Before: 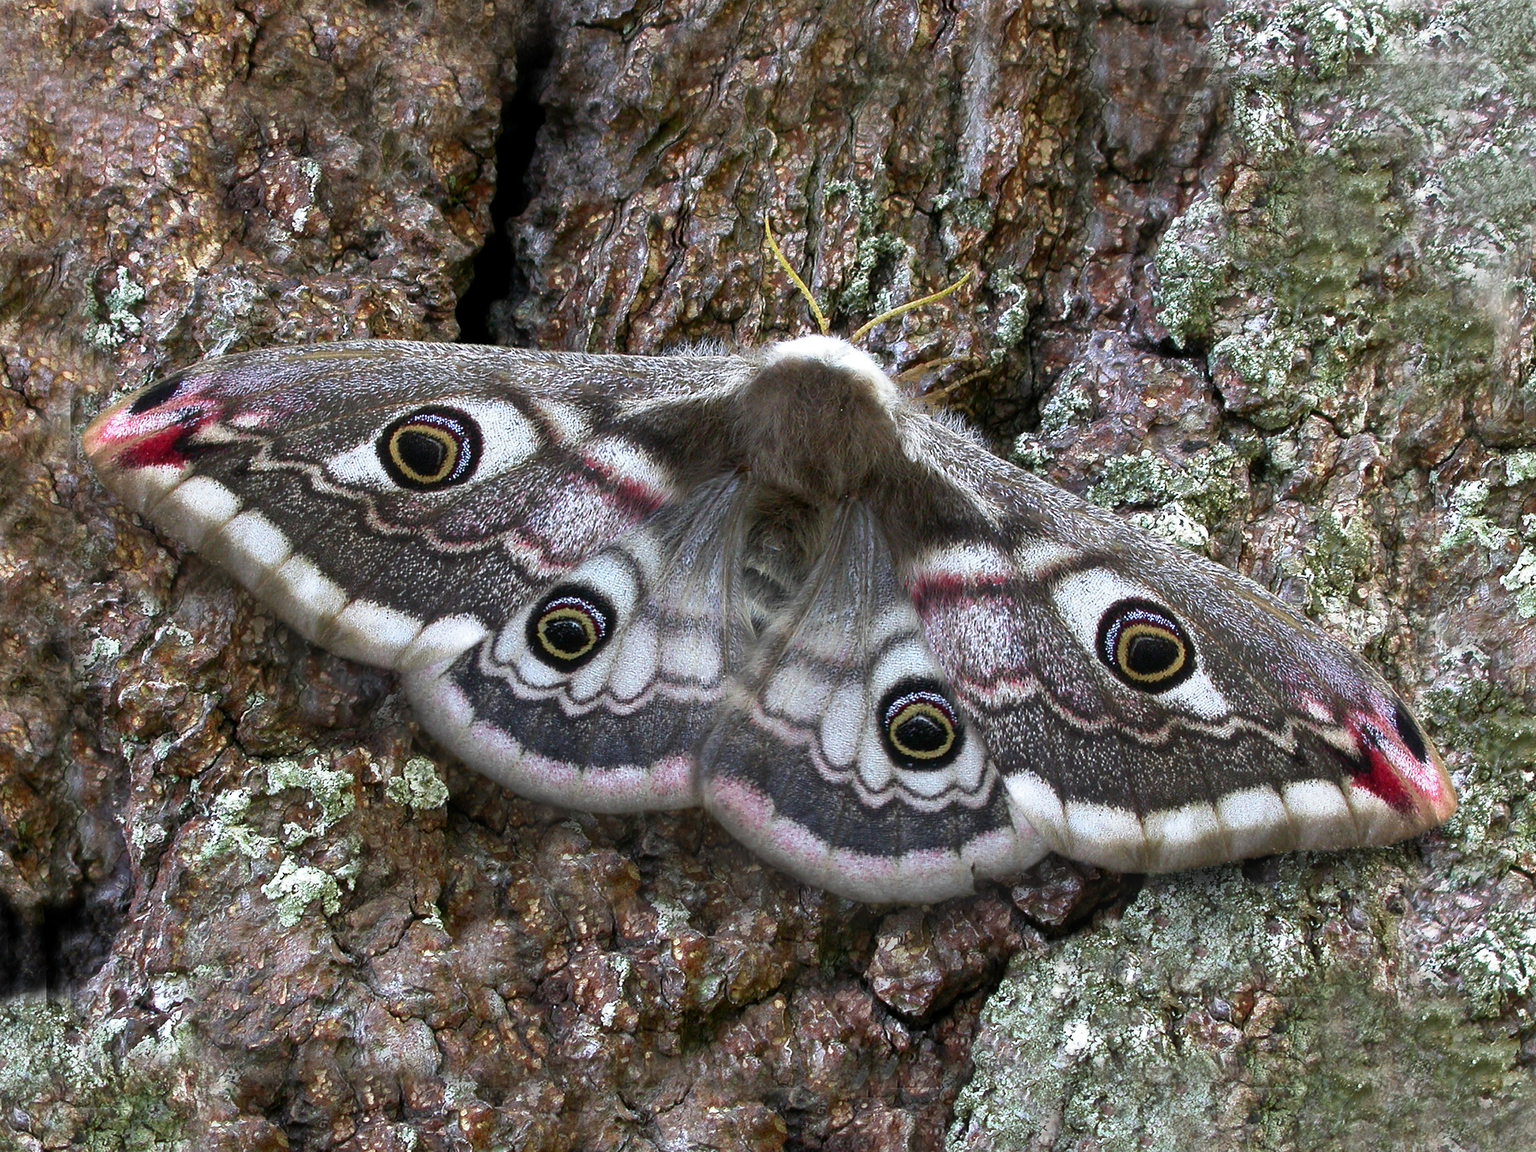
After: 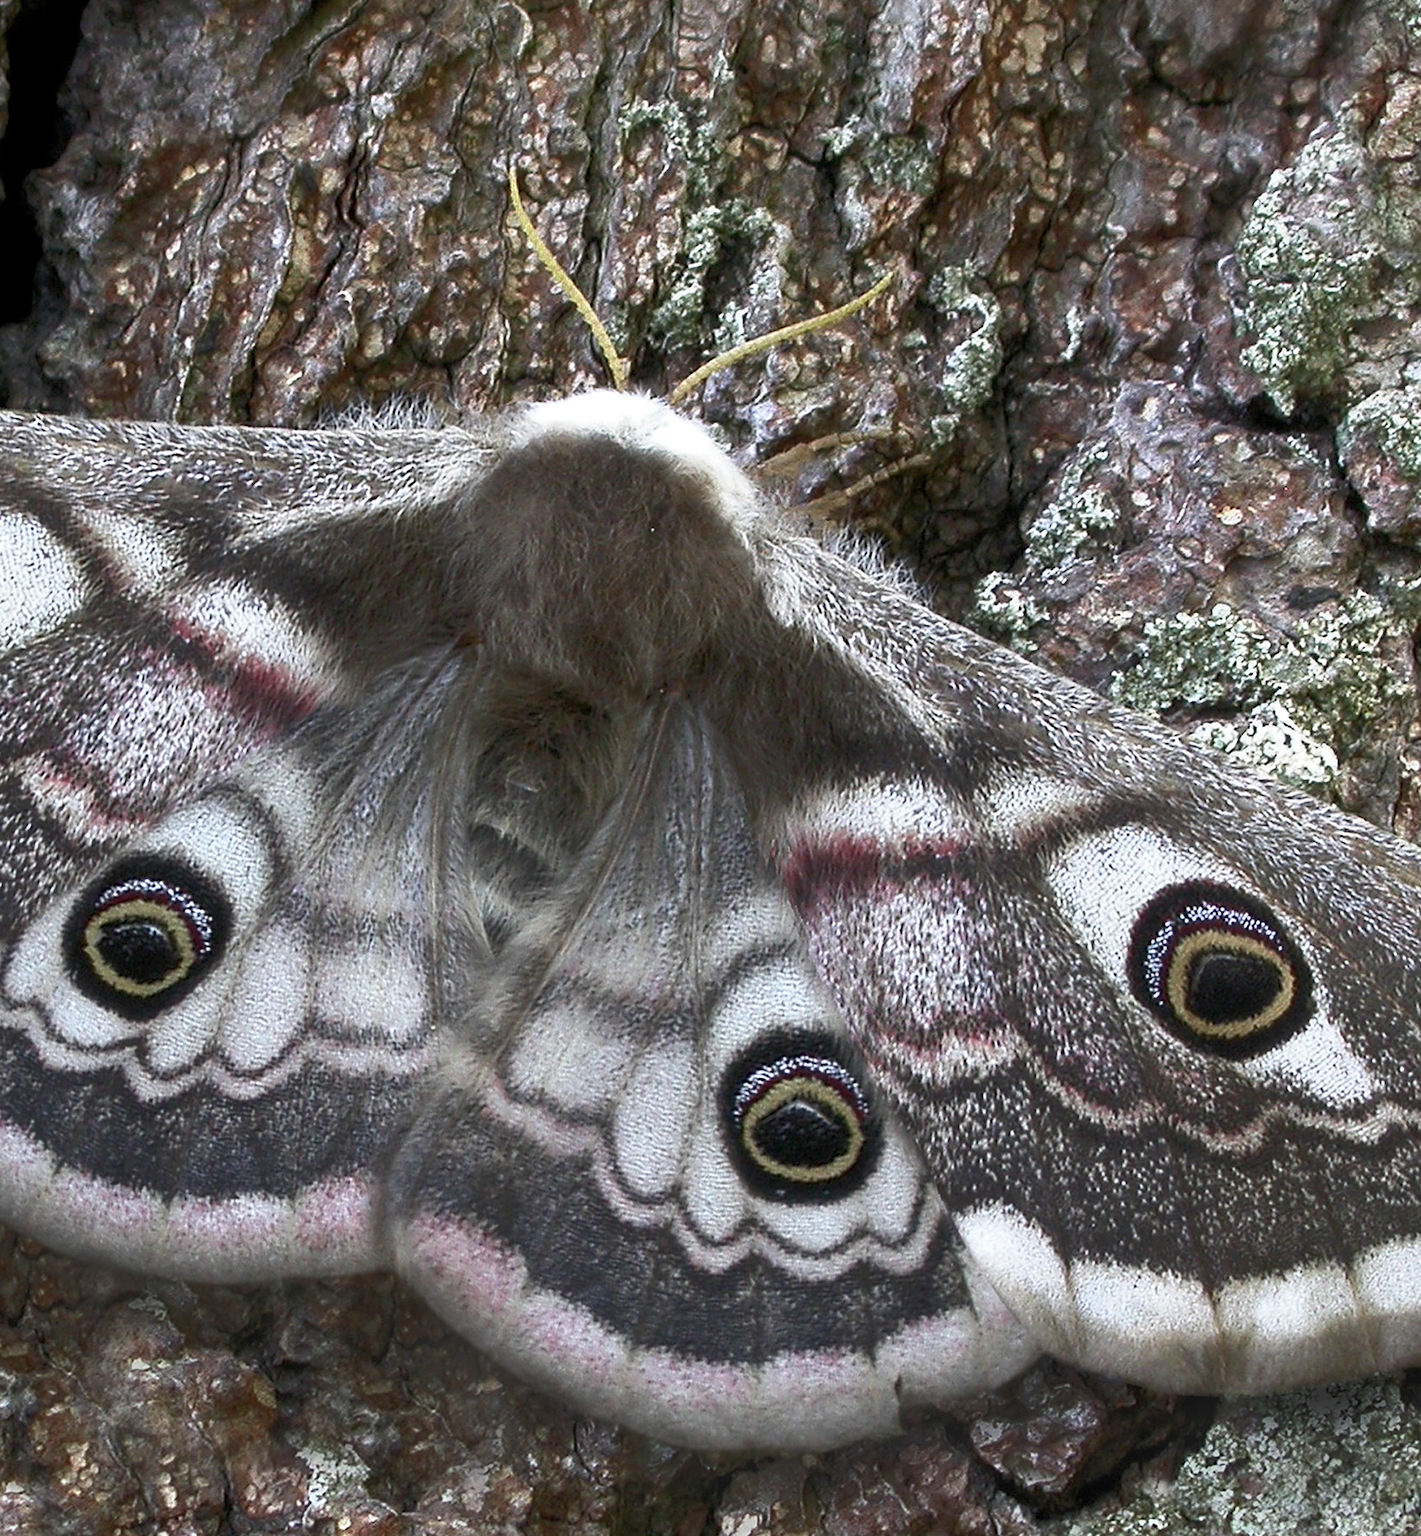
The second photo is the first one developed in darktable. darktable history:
crop: left 32.075%, top 10.976%, right 18.355%, bottom 17.596%
rgb curve: curves: ch0 [(0, 0) (0.093, 0.159) (0.241, 0.265) (0.414, 0.42) (1, 1)], compensate middle gray true, preserve colors basic power
contrast brightness saturation: contrast 0.1, saturation -0.3
